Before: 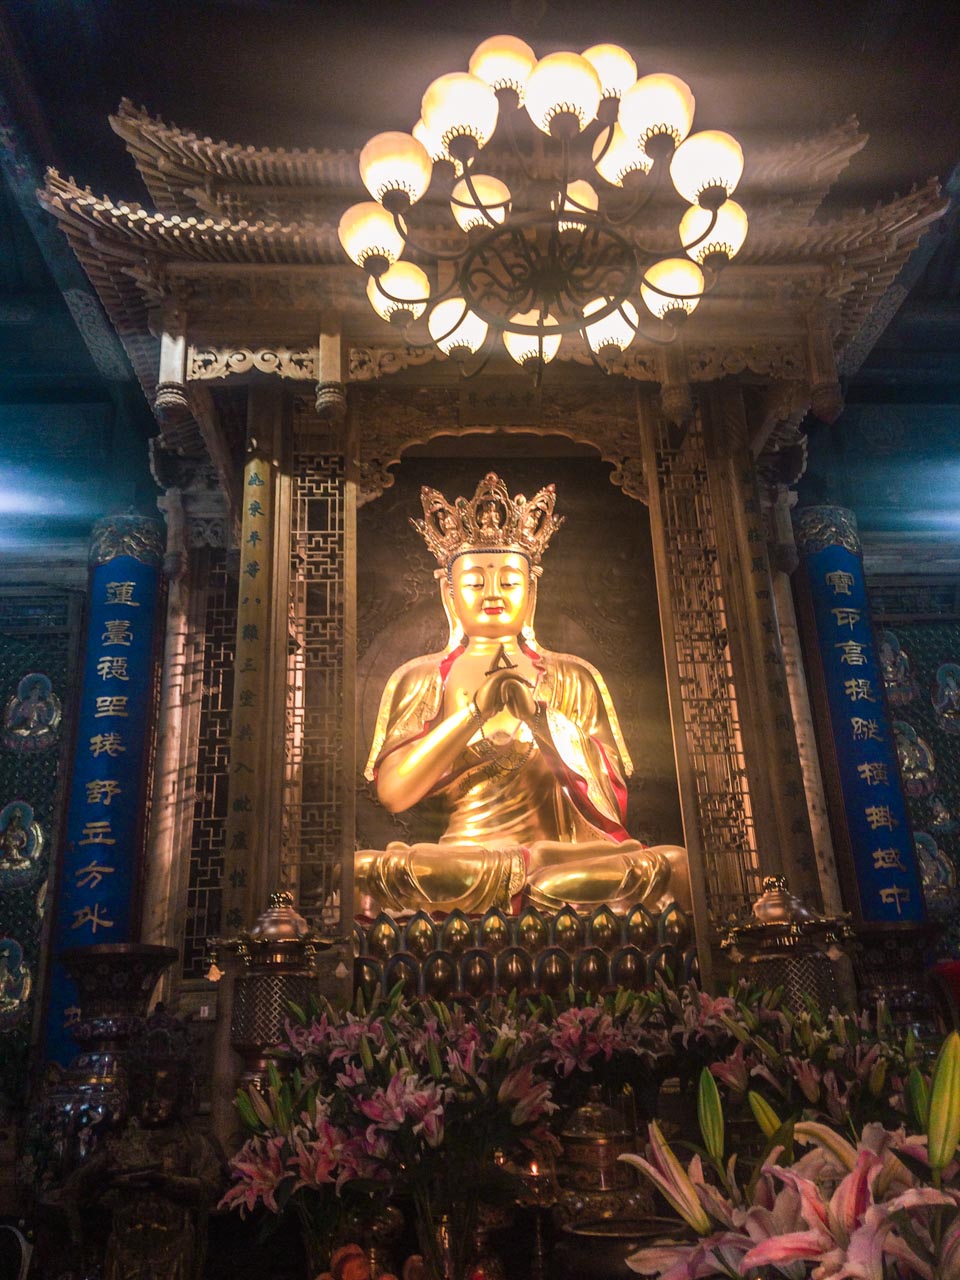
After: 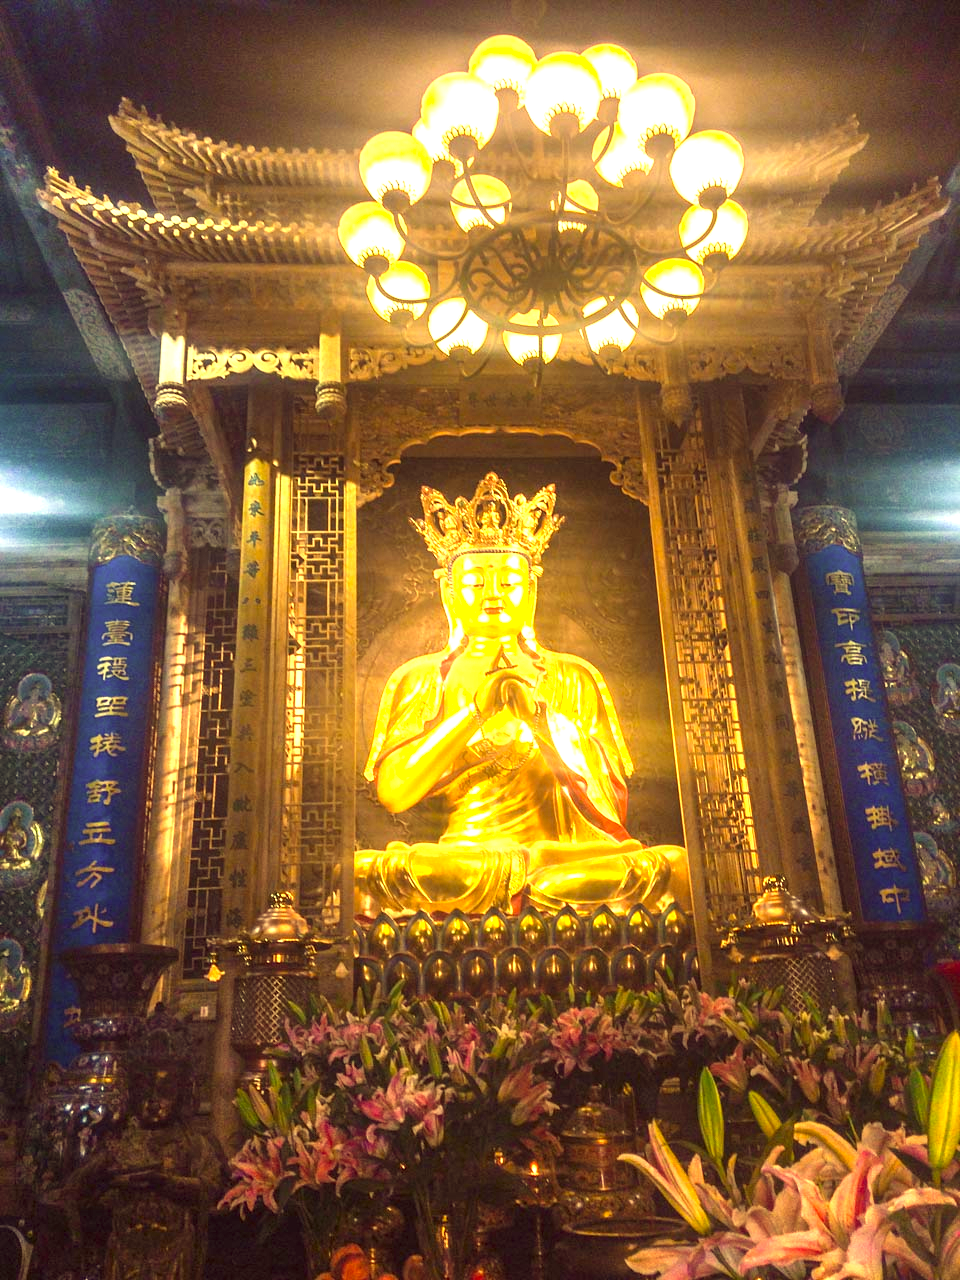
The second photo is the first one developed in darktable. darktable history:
exposure: black level correction 0, exposure 1.61 EV, compensate exposure bias true, compensate highlight preservation false
color correction: highlights a* -0.581, highlights b* 39.98, shadows a* 9.25, shadows b* -0.72
